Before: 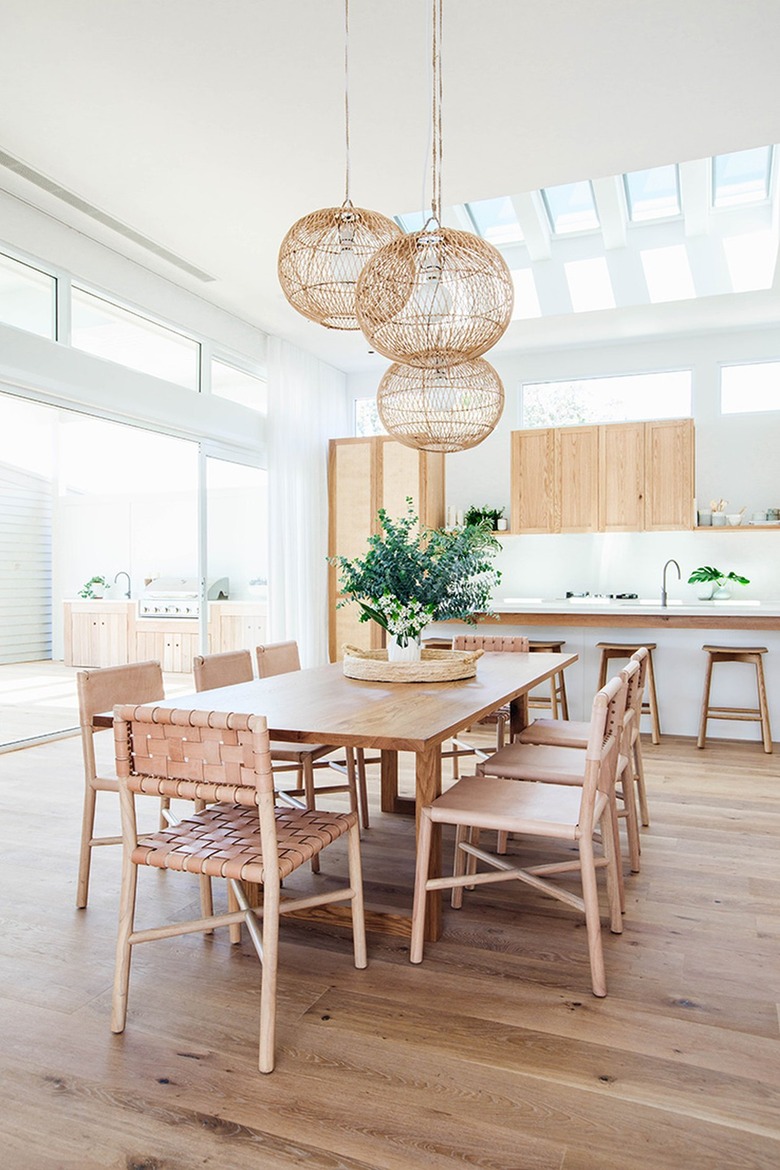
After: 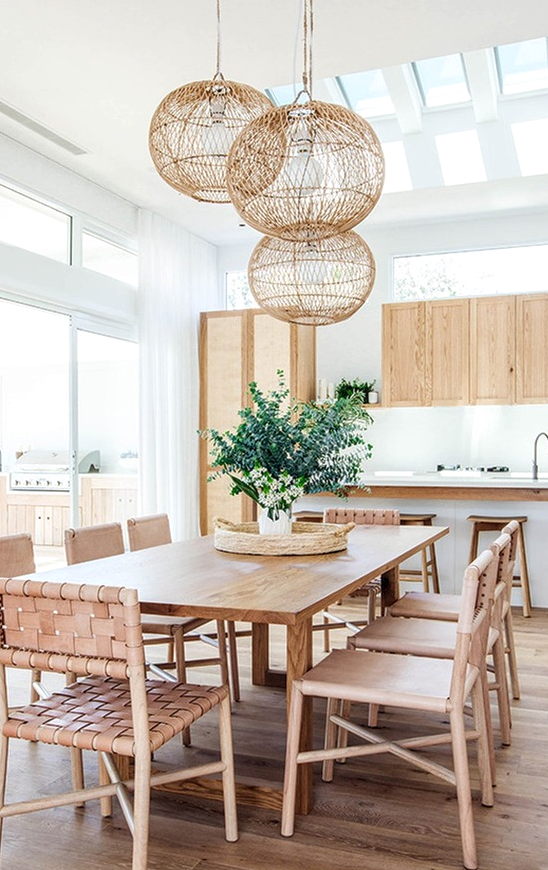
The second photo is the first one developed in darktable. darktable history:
crop and rotate: left 16.637%, top 10.881%, right 13.024%, bottom 14.723%
local contrast: on, module defaults
